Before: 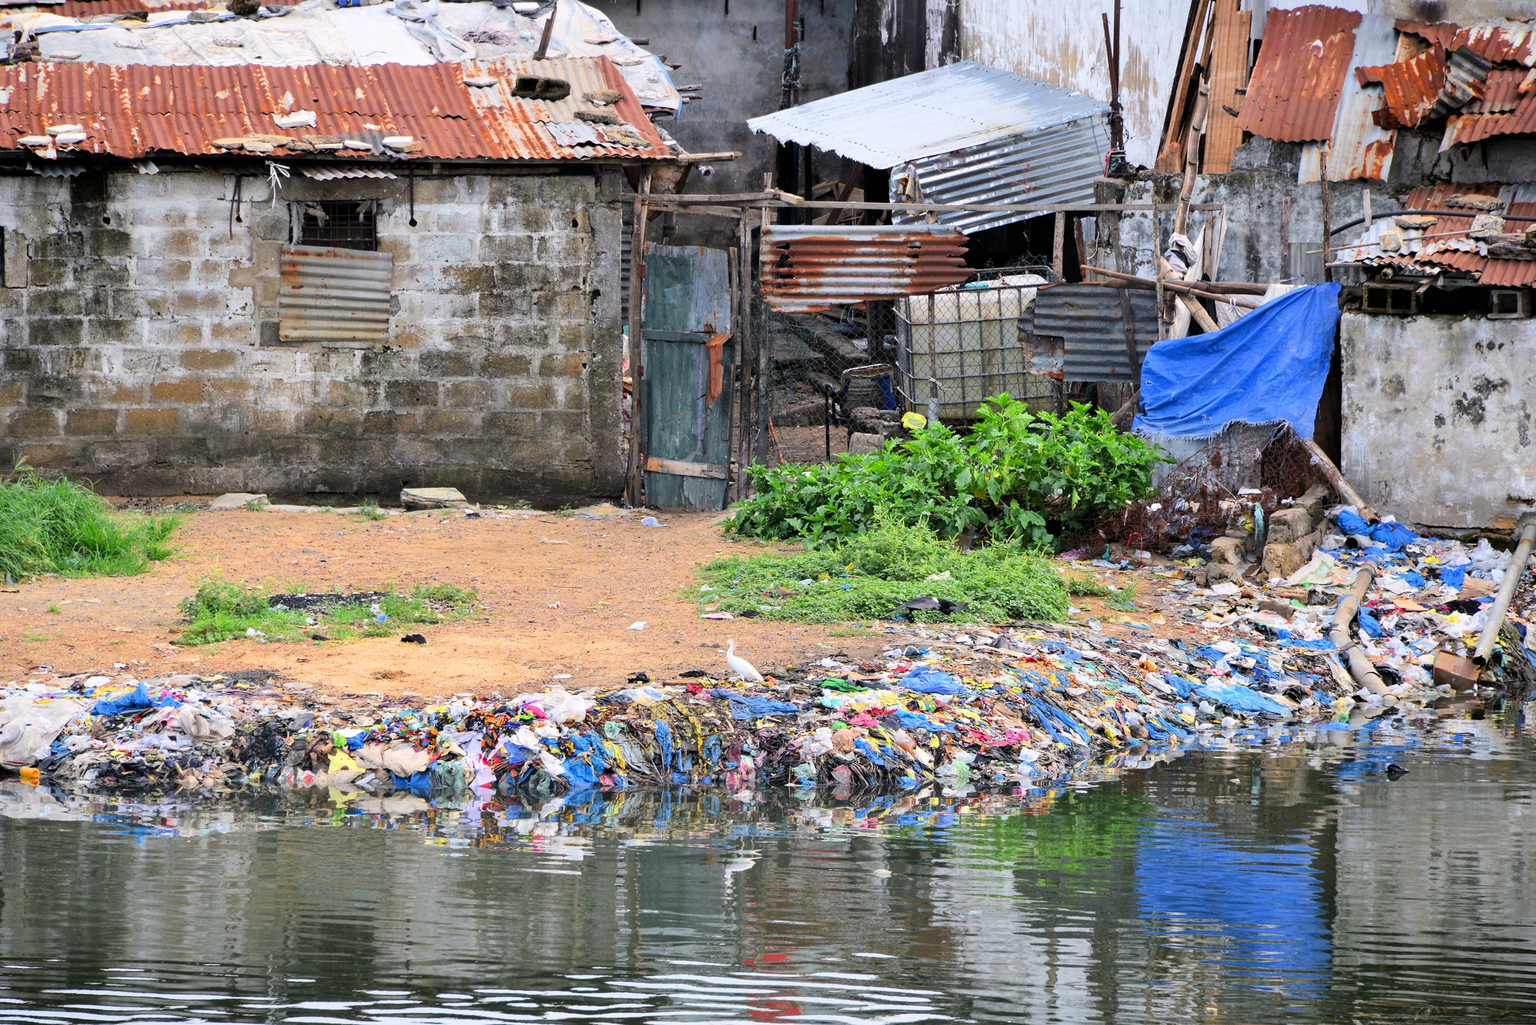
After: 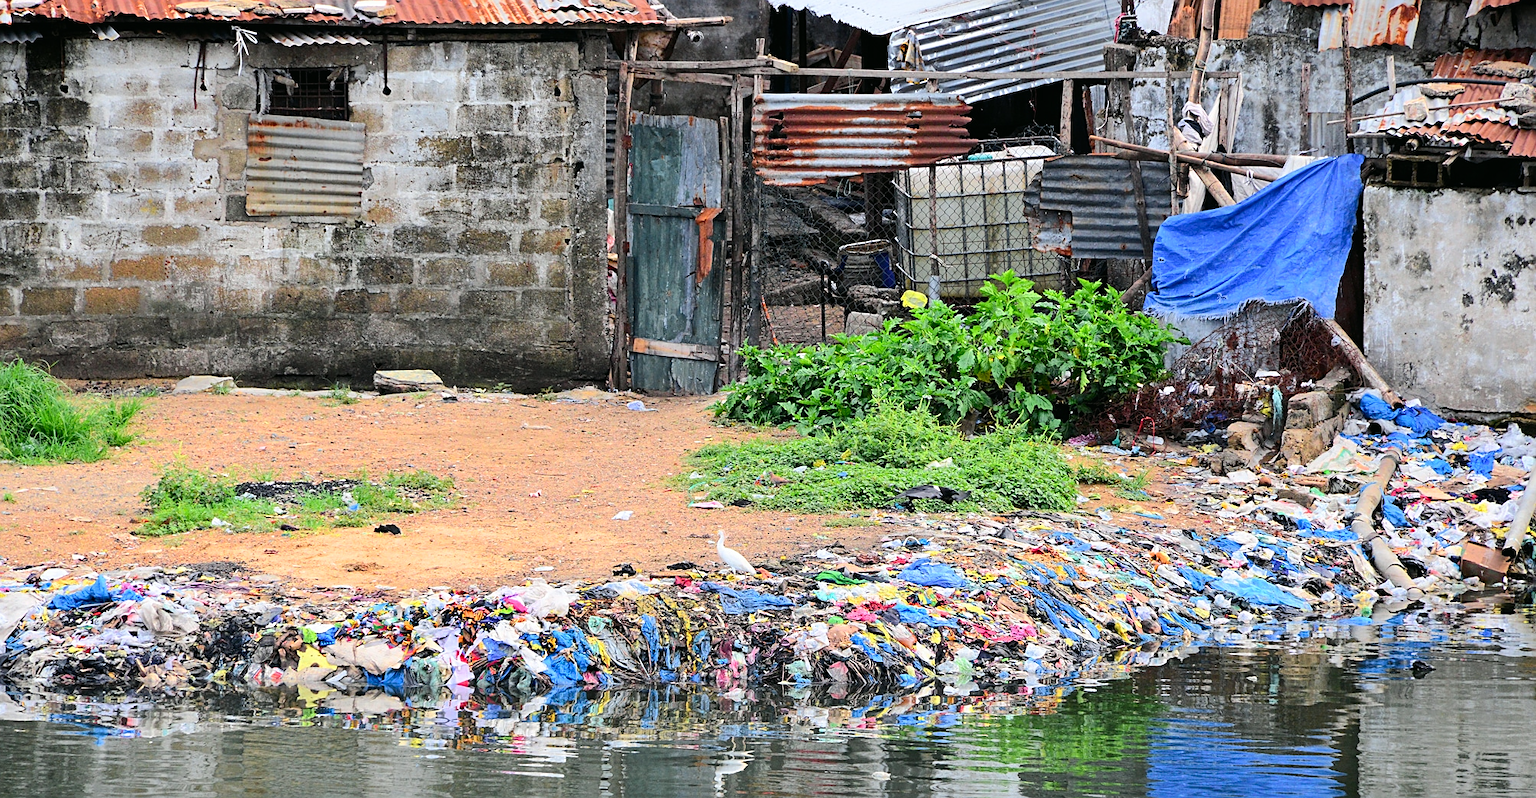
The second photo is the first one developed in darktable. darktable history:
base curve: curves: ch0 [(0, 0) (0.989, 0.992)], preserve colors none
sharpen: on, module defaults
crop and rotate: left 2.991%, top 13.302%, right 1.981%, bottom 12.636%
tone curve: curves: ch0 [(0, 0.01) (0.037, 0.032) (0.131, 0.108) (0.275, 0.256) (0.483, 0.512) (0.61, 0.665) (0.696, 0.742) (0.792, 0.819) (0.911, 0.925) (0.997, 0.995)]; ch1 [(0, 0) (0.308, 0.29) (0.425, 0.411) (0.492, 0.488) (0.507, 0.503) (0.53, 0.532) (0.573, 0.586) (0.683, 0.702) (0.746, 0.77) (1, 1)]; ch2 [(0, 0) (0.246, 0.233) (0.36, 0.352) (0.415, 0.415) (0.485, 0.487) (0.502, 0.504) (0.525, 0.518) (0.539, 0.539) (0.587, 0.594) (0.636, 0.652) (0.711, 0.729) (0.845, 0.855) (0.998, 0.977)], color space Lab, independent channels, preserve colors none
